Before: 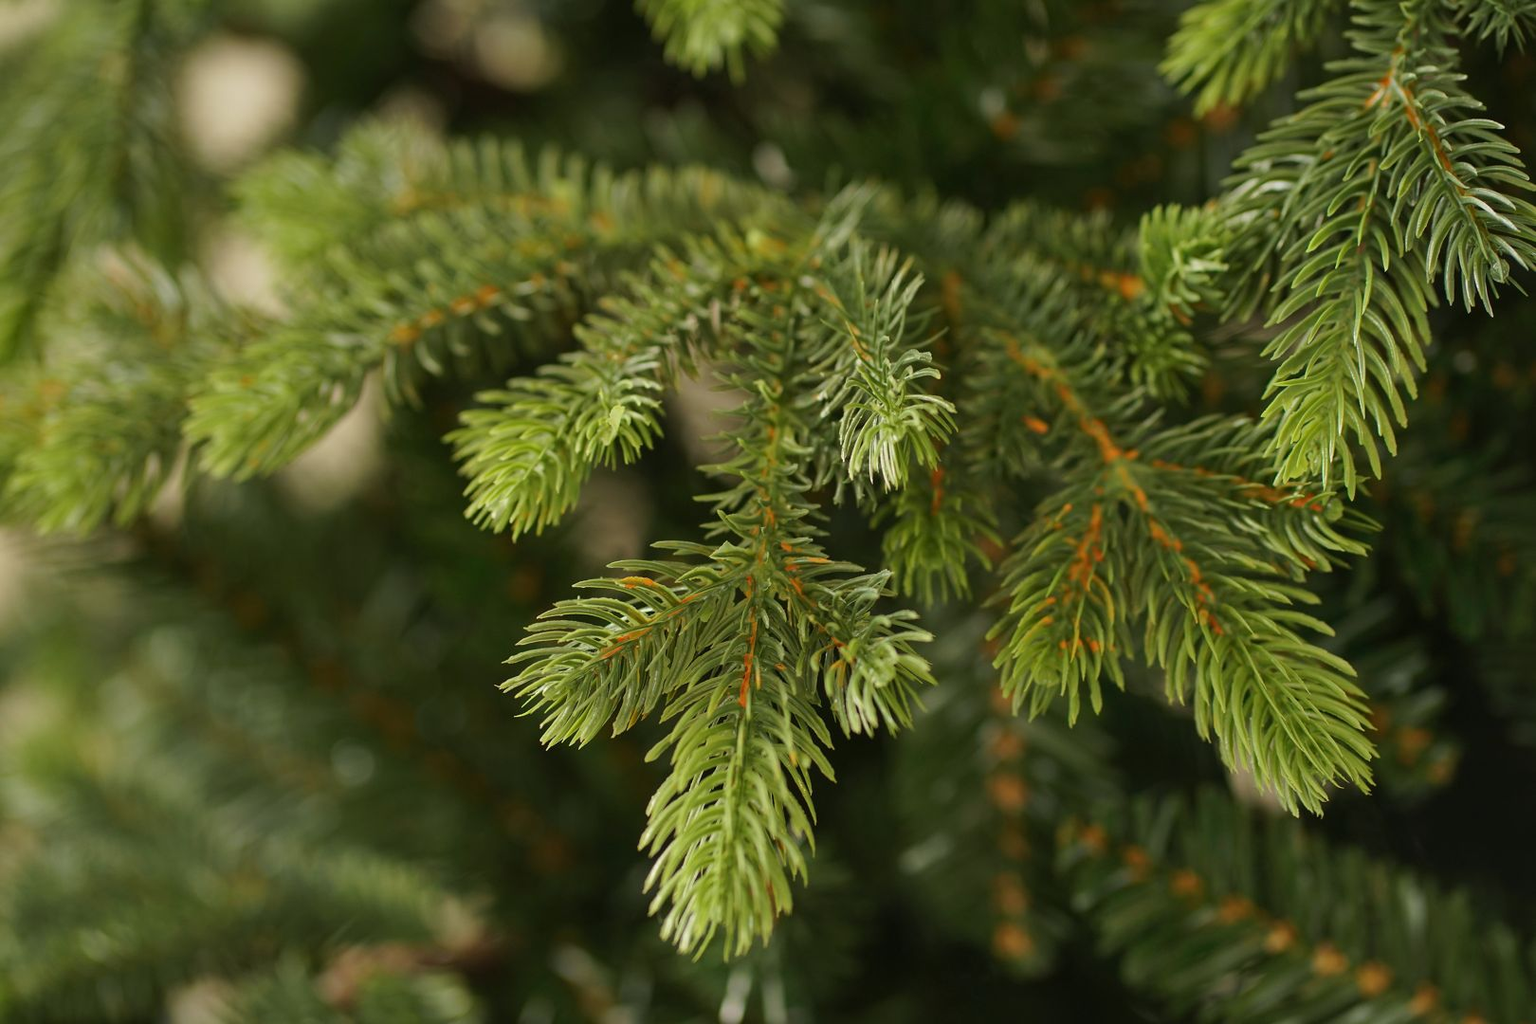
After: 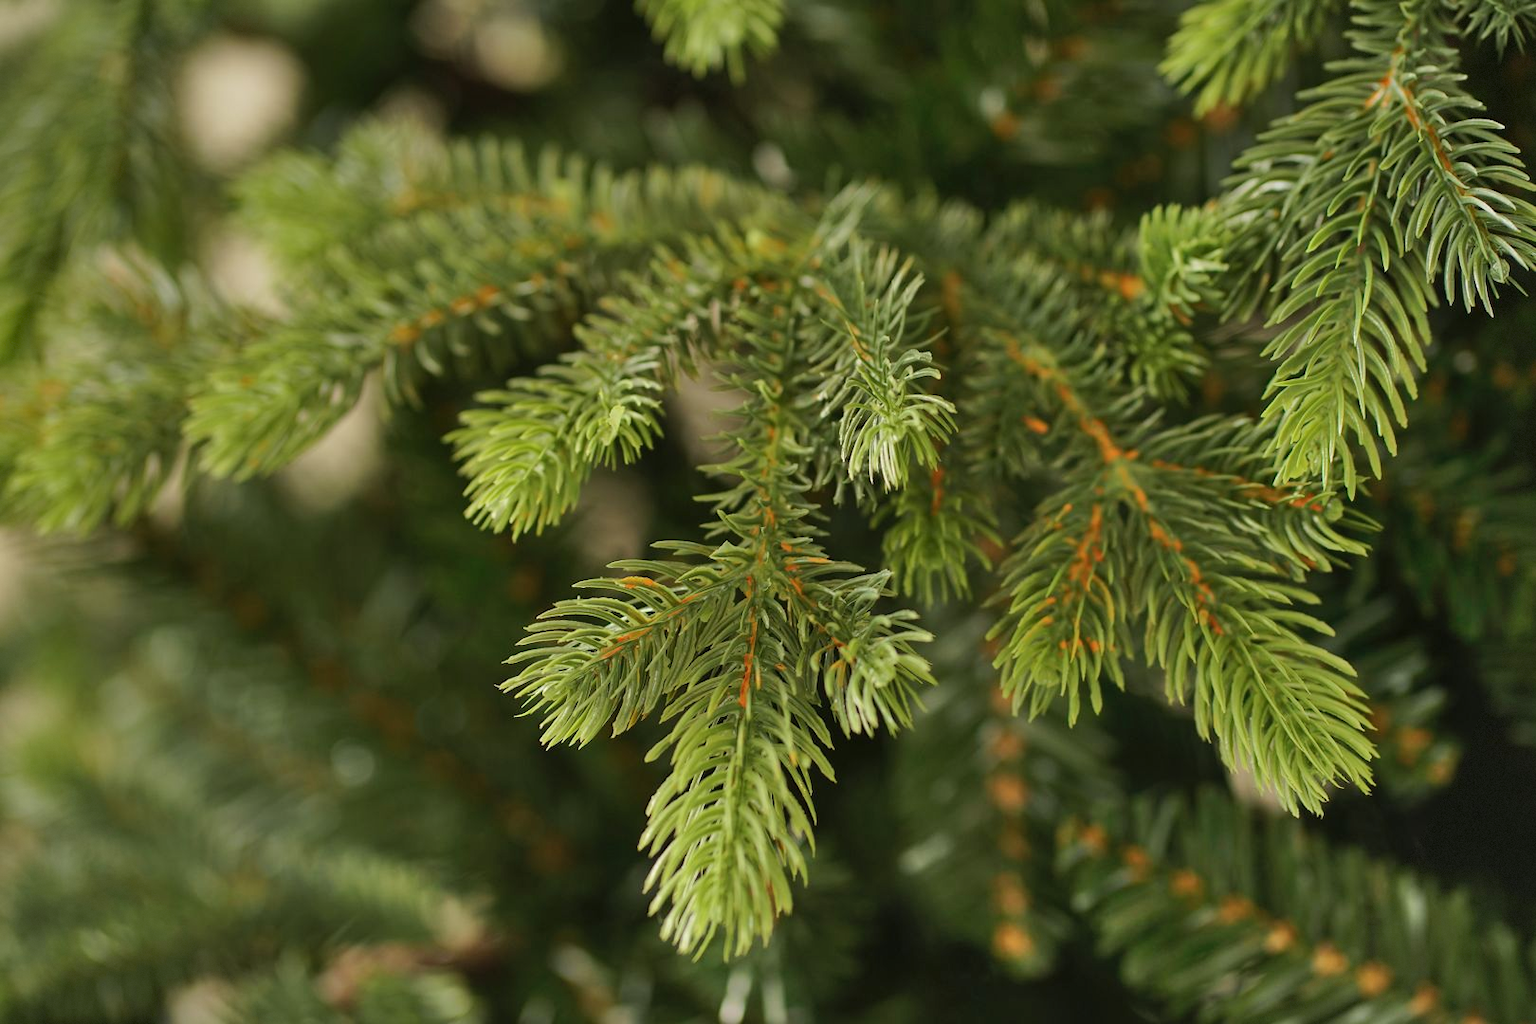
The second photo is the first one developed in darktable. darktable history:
shadows and highlights: highlights 70.7, soften with gaussian
vignetting: fall-off start 97.28%, fall-off radius 79%, brightness -0.462, saturation -0.3, width/height ratio 1.114, dithering 8-bit output, unbound false
